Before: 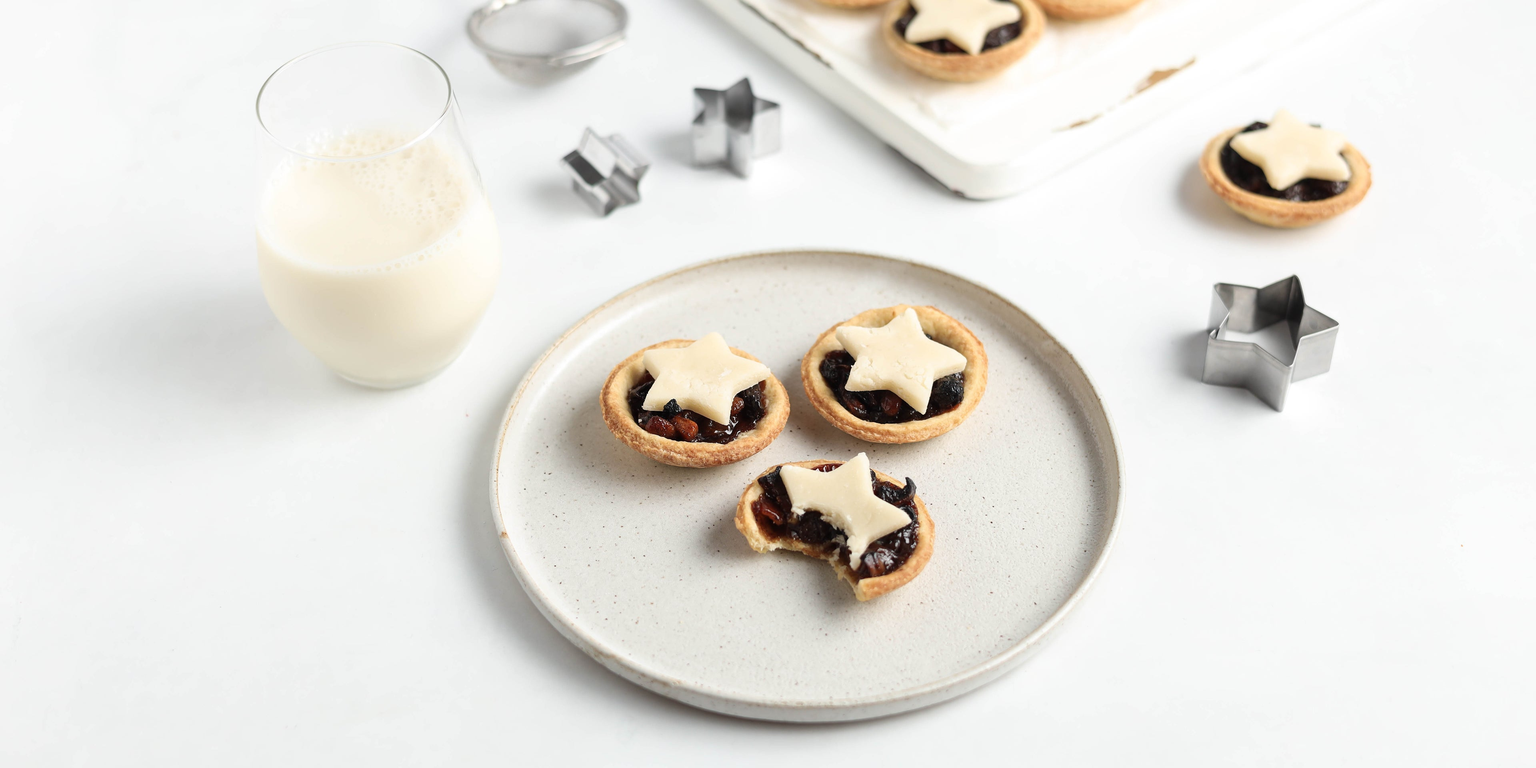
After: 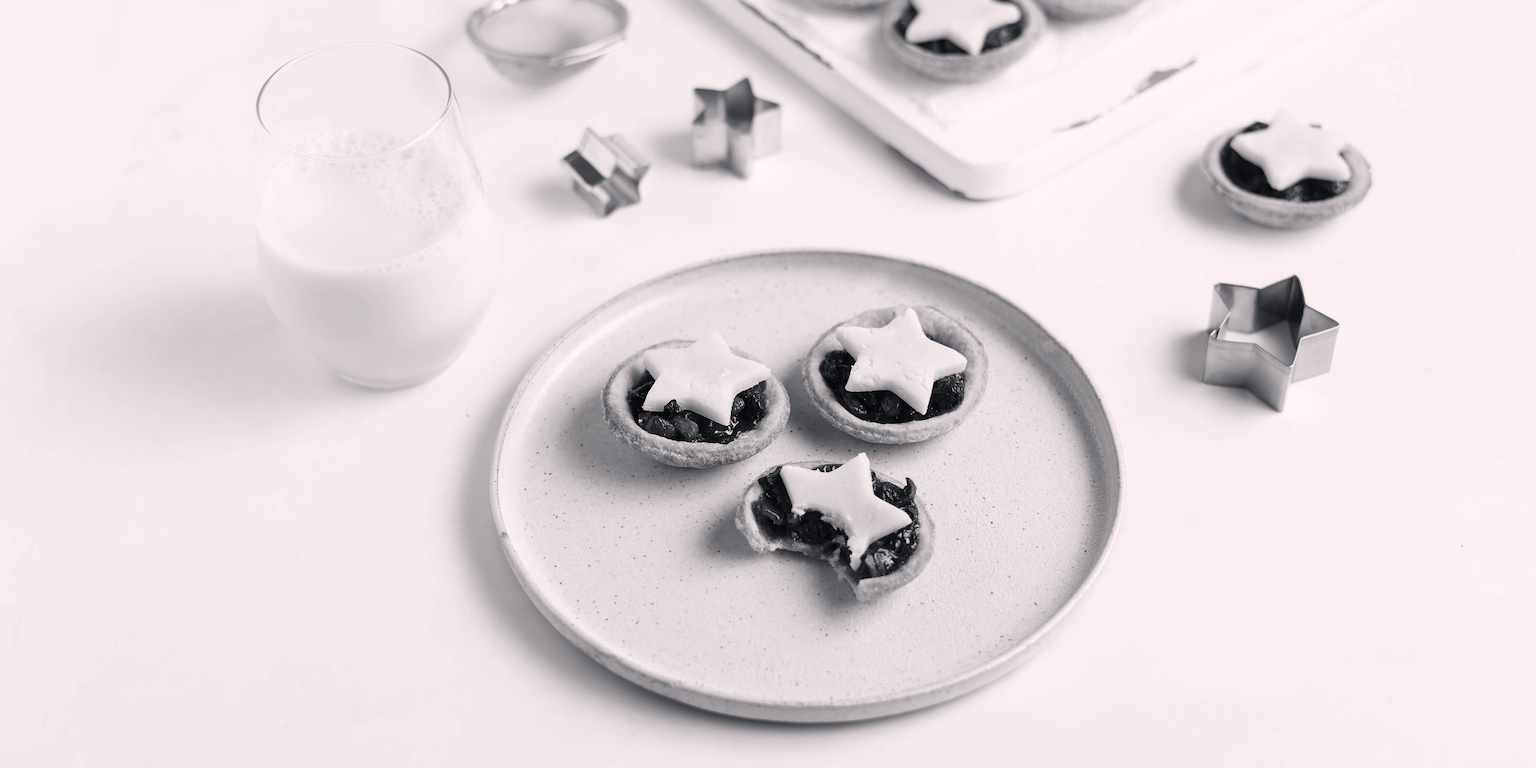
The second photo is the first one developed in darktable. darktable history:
color calibration "N&B": output gray [0.267, 0.423, 0.261, 0], illuminant same as pipeline (D50), adaptation none (bypass)
color balance rgb "Tungstène": shadows lift › chroma 1.41%, shadows lift › hue 260°, power › chroma 0.5%, power › hue 260°, highlights gain › chroma 1%, highlights gain › hue 27°, saturation formula JzAzBz (2021)
